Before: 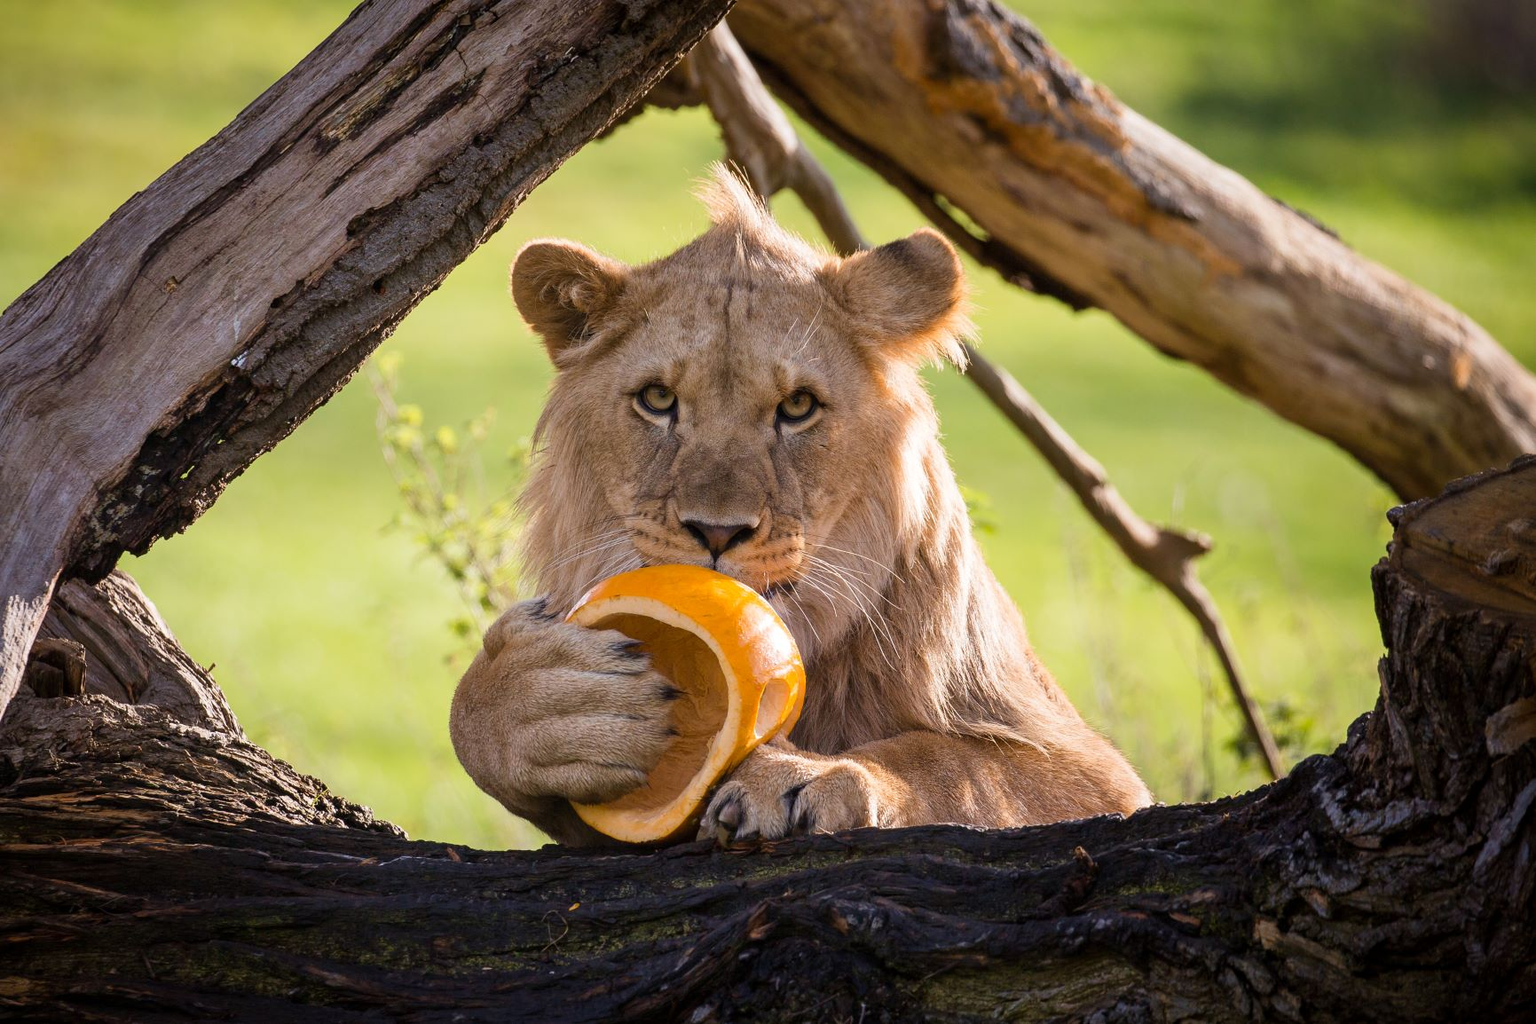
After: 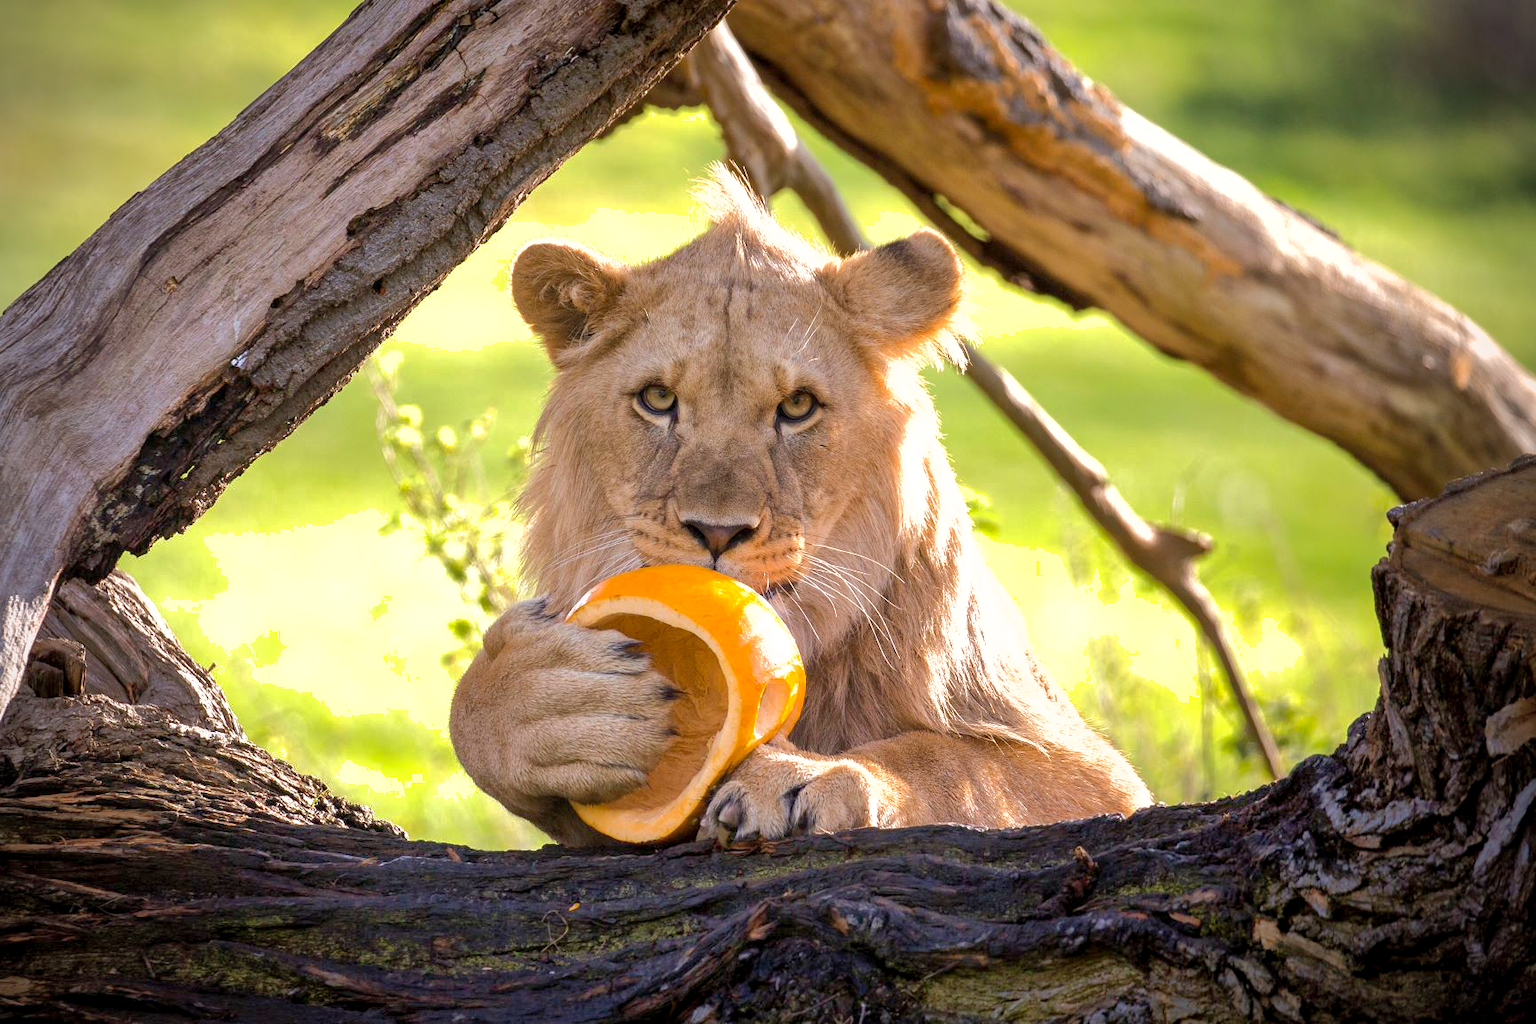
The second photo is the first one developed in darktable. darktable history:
base curve: curves: ch0 [(0, 0) (0.235, 0.266) (0.503, 0.496) (0.786, 0.72) (1, 1)]
exposure: black level correction 0.001, exposure 0.675 EV, compensate highlight preservation false
shadows and highlights: on, module defaults
vignetting: fall-off radius 60.65%
